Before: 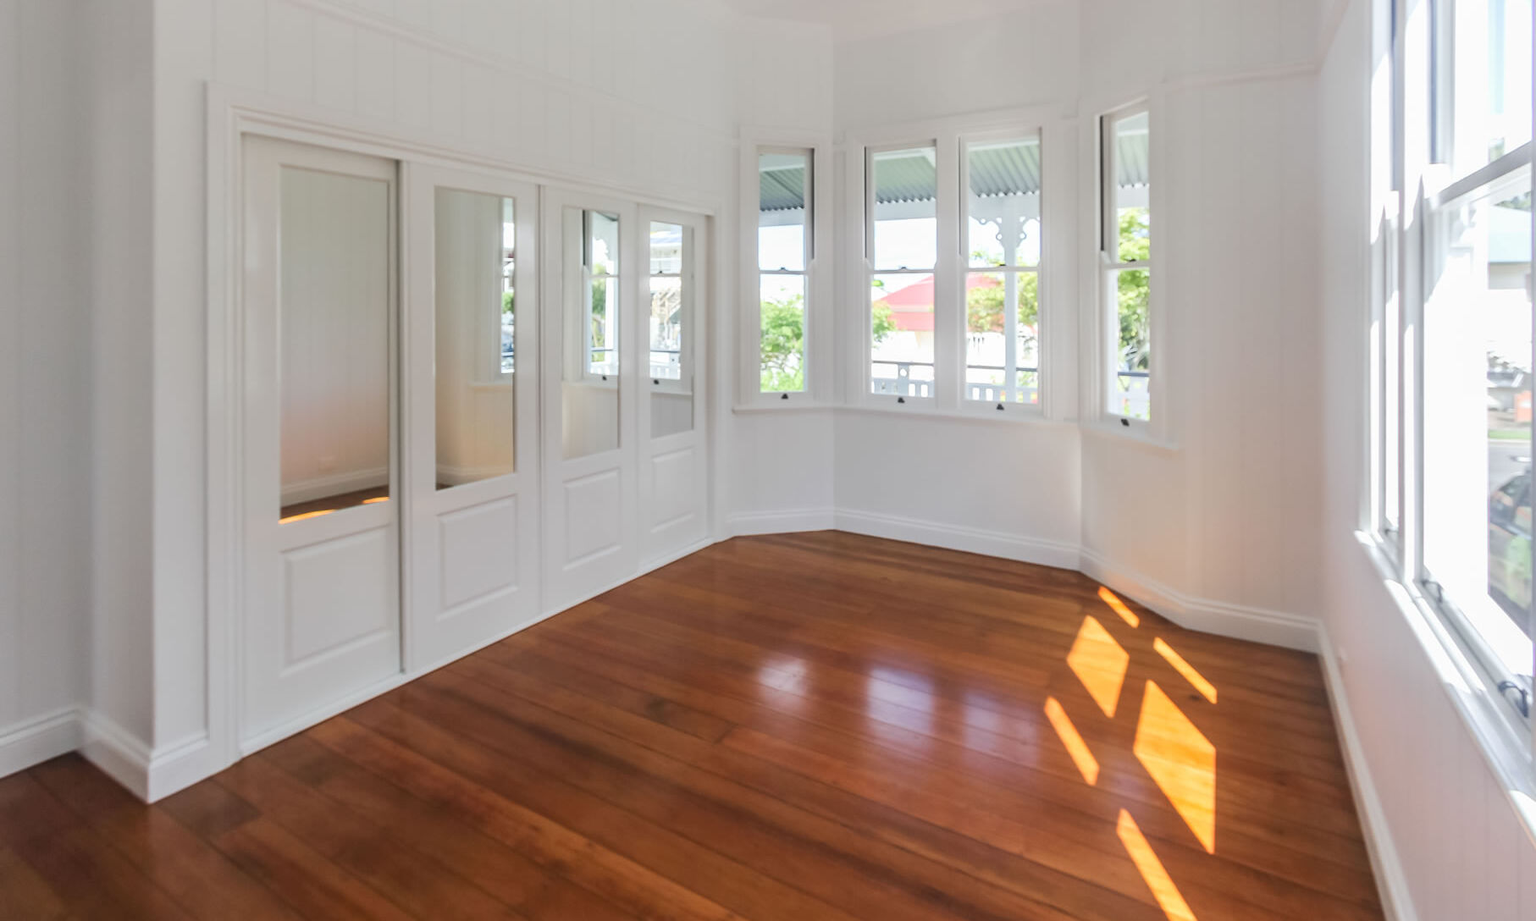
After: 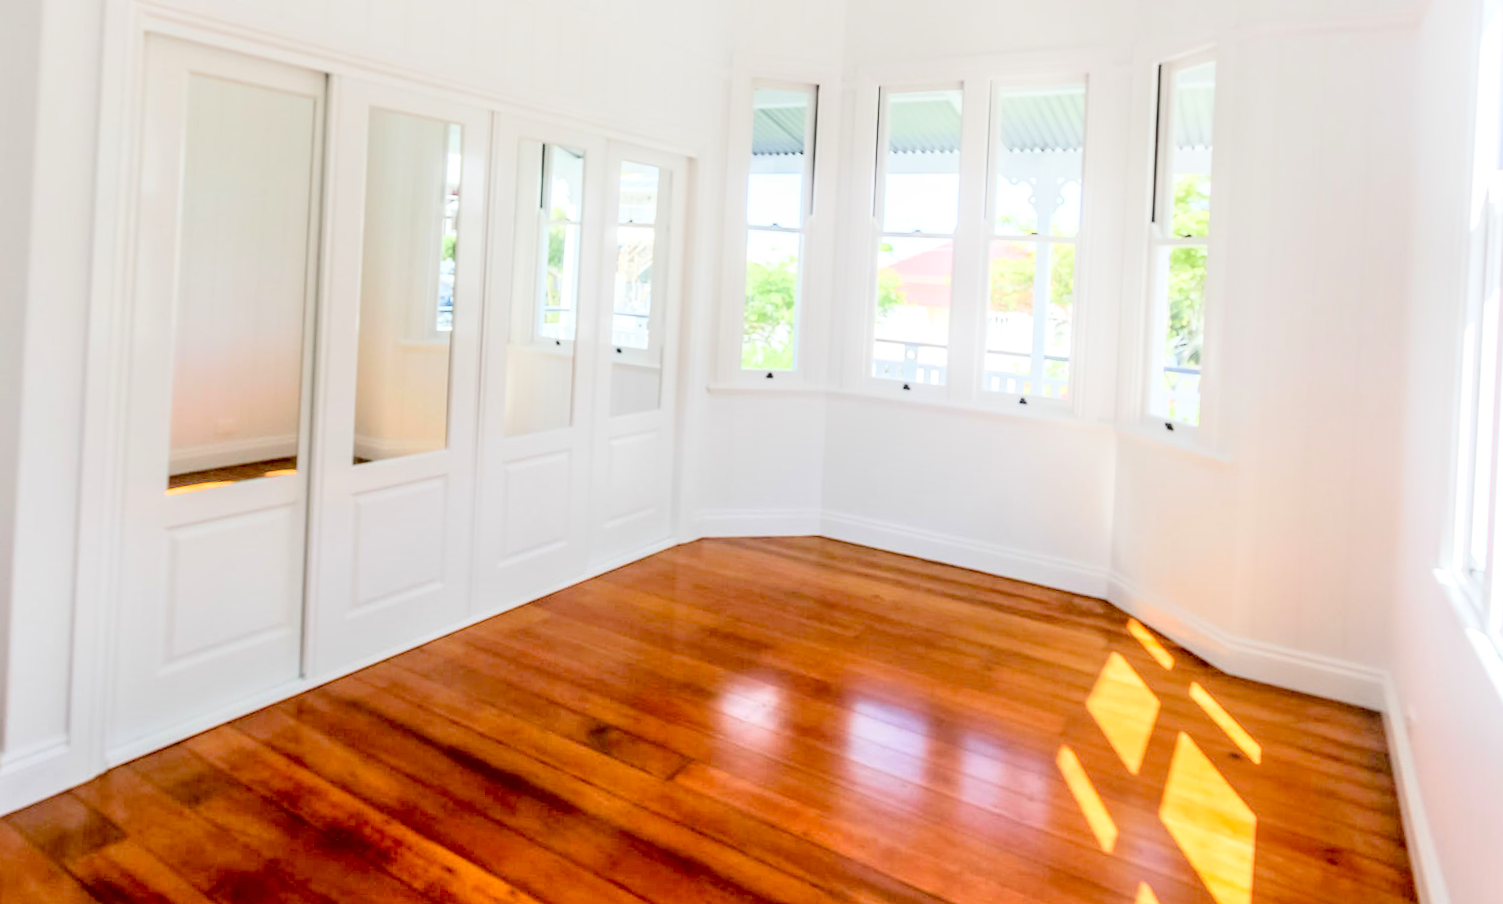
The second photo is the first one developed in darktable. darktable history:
tone equalizer: -7 EV 0.152 EV, -6 EV 0.564 EV, -5 EV 1.18 EV, -4 EV 1.3 EV, -3 EV 1.15 EV, -2 EV 0.6 EV, -1 EV 0.165 EV
exposure: black level correction 0.029, exposure -0.079 EV, compensate exposure bias true, compensate highlight preservation false
crop and rotate: angle -2.95°, left 5.412%, top 5.206%, right 4.714%, bottom 4.607%
local contrast: detail 130%
shadows and highlights: shadows -38.58, highlights 62.74, soften with gaussian
tone curve: curves: ch0 [(0, 0.037) (0.045, 0.055) (0.155, 0.138) (0.29, 0.325) (0.428, 0.513) (0.604, 0.71) (0.824, 0.882) (1, 0.965)]; ch1 [(0, 0) (0.339, 0.334) (0.445, 0.419) (0.476, 0.454) (0.498, 0.498) (0.53, 0.515) (0.557, 0.556) (0.609, 0.649) (0.716, 0.746) (1, 1)]; ch2 [(0, 0) (0.327, 0.318) (0.417, 0.426) (0.46, 0.453) (0.502, 0.5) (0.526, 0.52) (0.554, 0.541) (0.626, 0.65) (0.749, 0.746) (1, 1)], color space Lab, linked channels, preserve colors none
